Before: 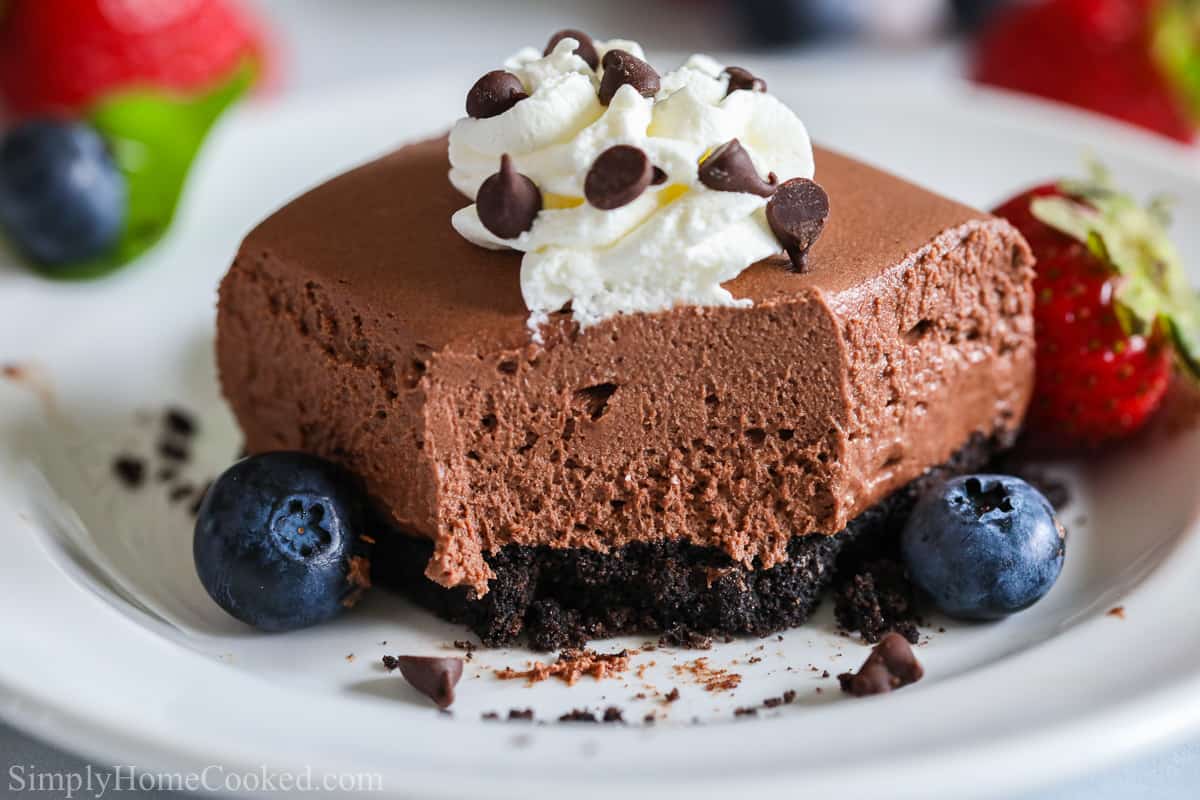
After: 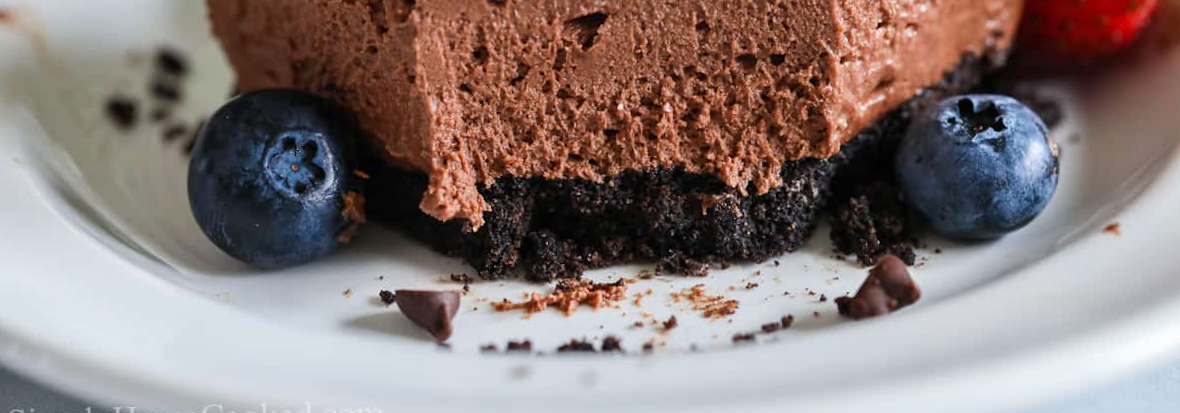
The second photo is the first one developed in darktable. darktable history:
rotate and perspective: rotation -1.42°, crop left 0.016, crop right 0.984, crop top 0.035, crop bottom 0.965
tone equalizer: on, module defaults
crop and rotate: top 46.237%
